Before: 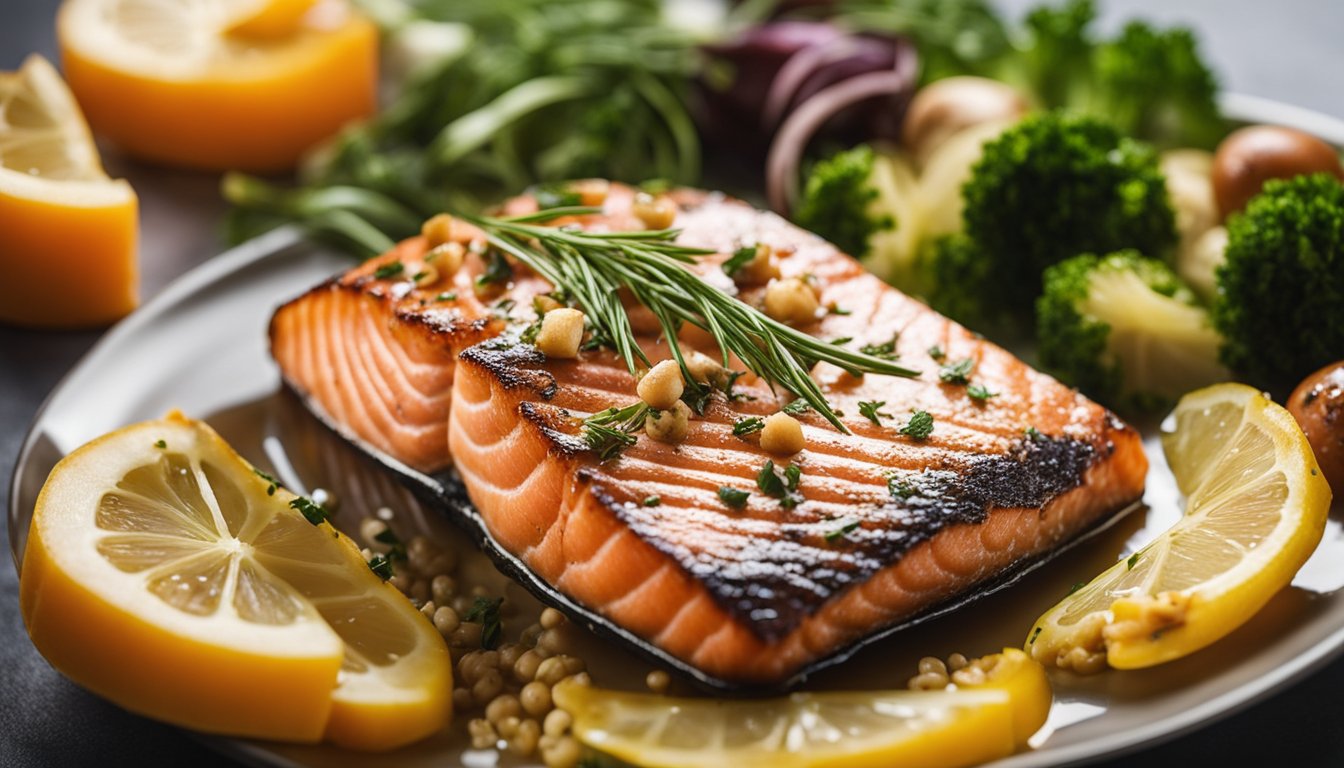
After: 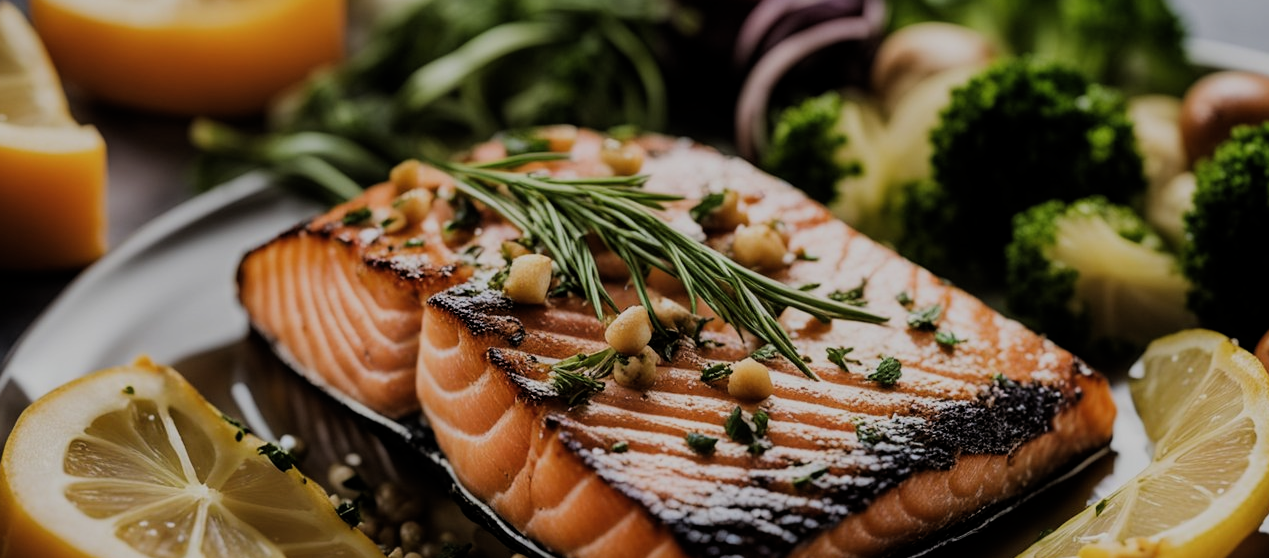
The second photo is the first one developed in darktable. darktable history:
exposure: compensate exposure bias true, compensate highlight preservation false
filmic rgb: middle gray luminance 29.19%, black relative exposure -10.33 EV, white relative exposure 5.48 EV, target black luminance 0%, hardness 3.92, latitude 1.27%, contrast 1.131, highlights saturation mix 6.29%, shadows ↔ highlights balance 15.63%, add noise in highlights 0.001, preserve chrominance luminance Y, color science v3 (2019), use custom middle-gray values true, contrast in highlights soft
crop: left 2.433%, top 7.072%, right 3.102%, bottom 20.256%
